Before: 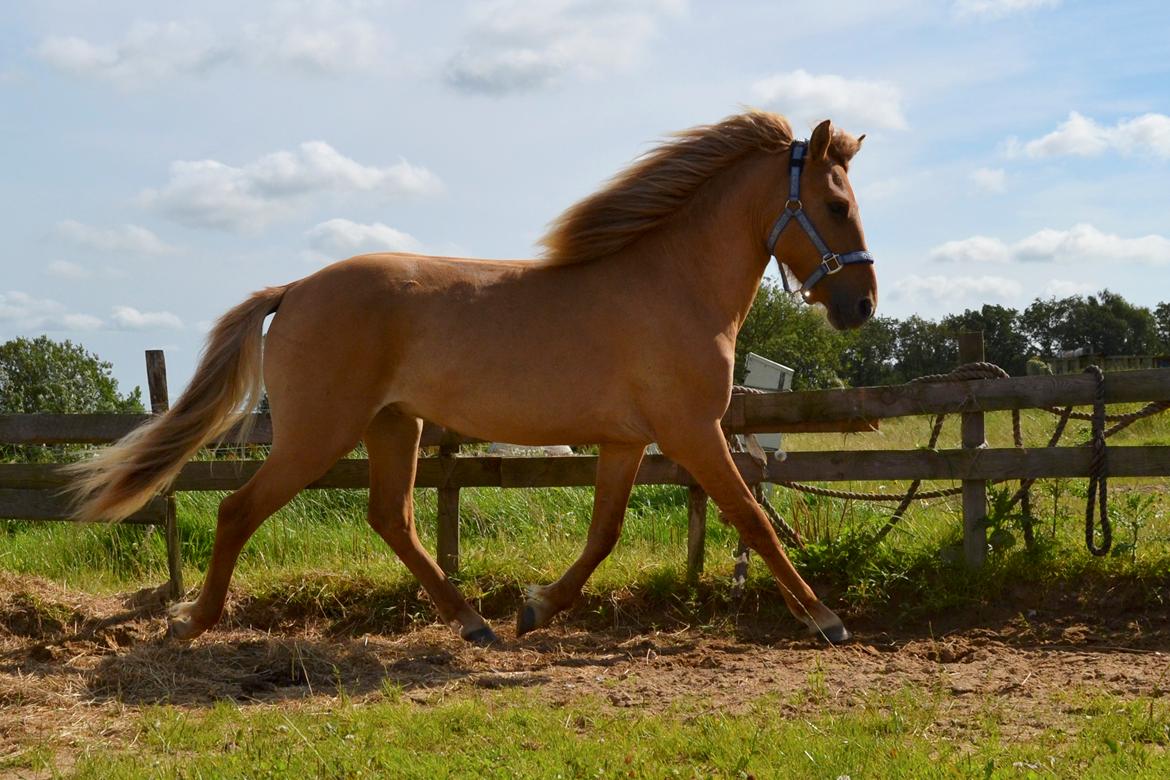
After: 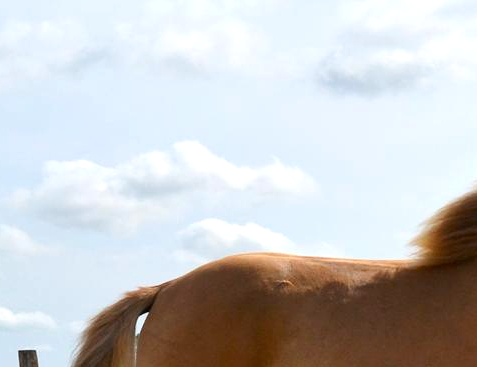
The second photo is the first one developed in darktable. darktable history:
exposure: exposure 0.489 EV, compensate highlight preservation false
crop and rotate: left 10.895%, top 0.09%, right 48.298%, bottom 52.832%
